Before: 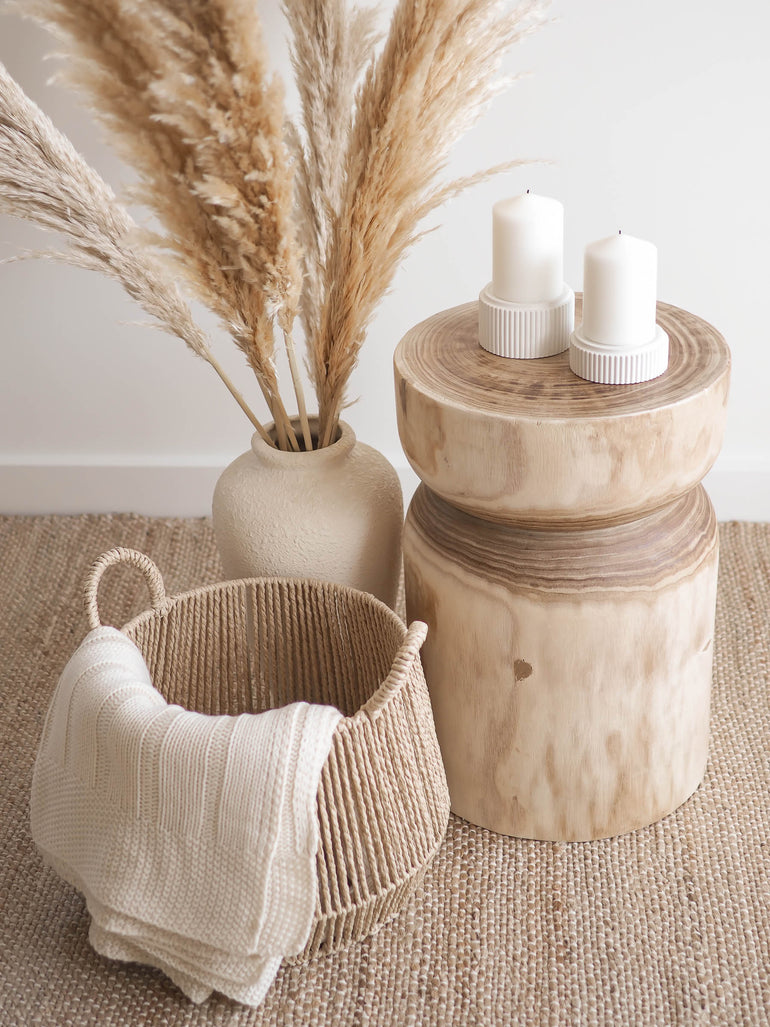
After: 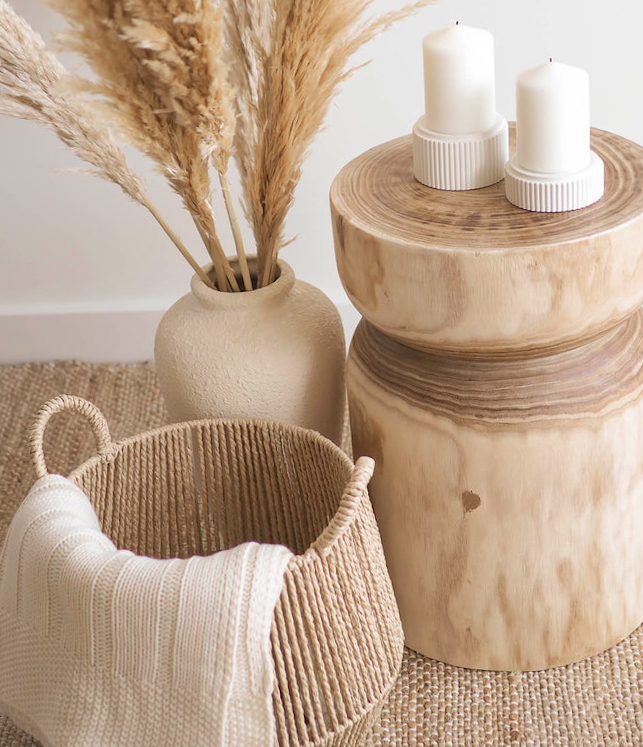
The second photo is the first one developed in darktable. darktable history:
crop: left 9.712%, top 16.928%, right 10.845%, bottom 12.332%
velvia: on, module defaults
rotate and perspective: rotation -2.29°, automatic cropping off
